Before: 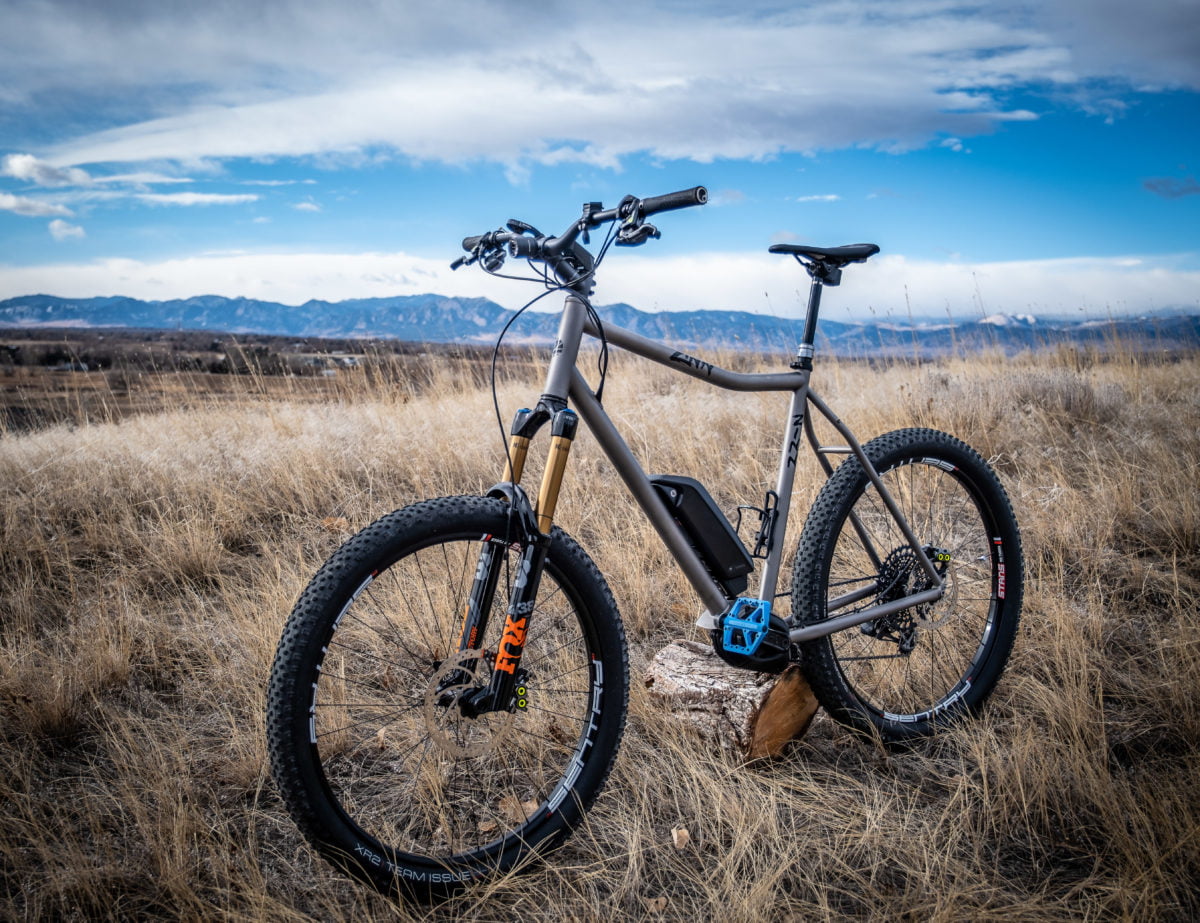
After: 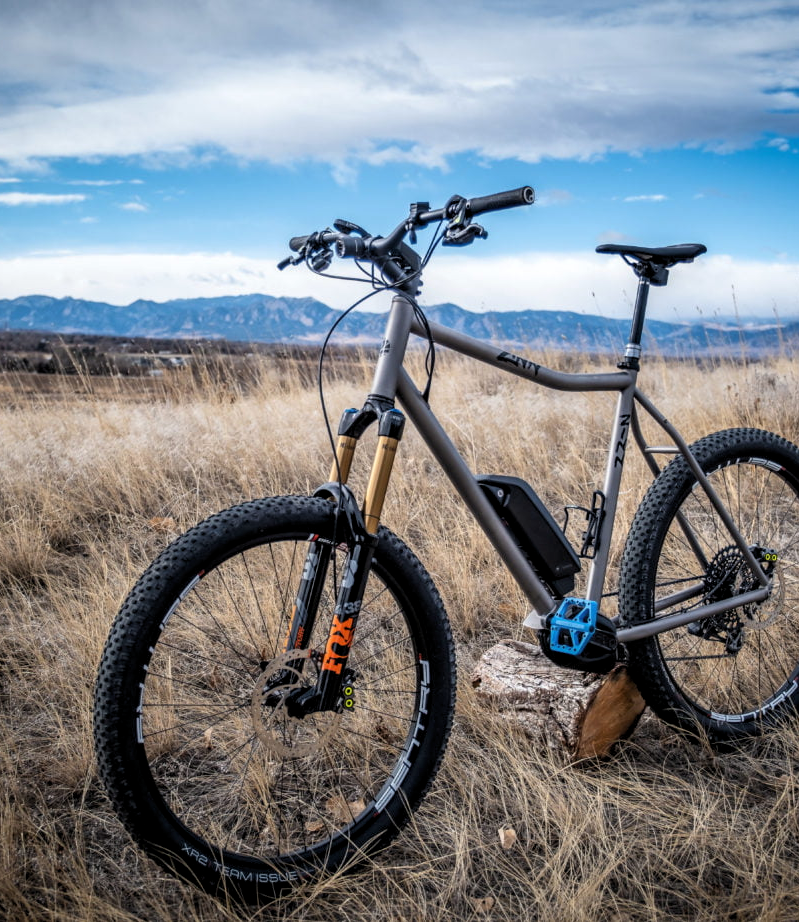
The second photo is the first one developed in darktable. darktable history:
crop and rotate: left 14.436%, right 18.898%
levels: levels [0.026, 0.507, 0.987]
